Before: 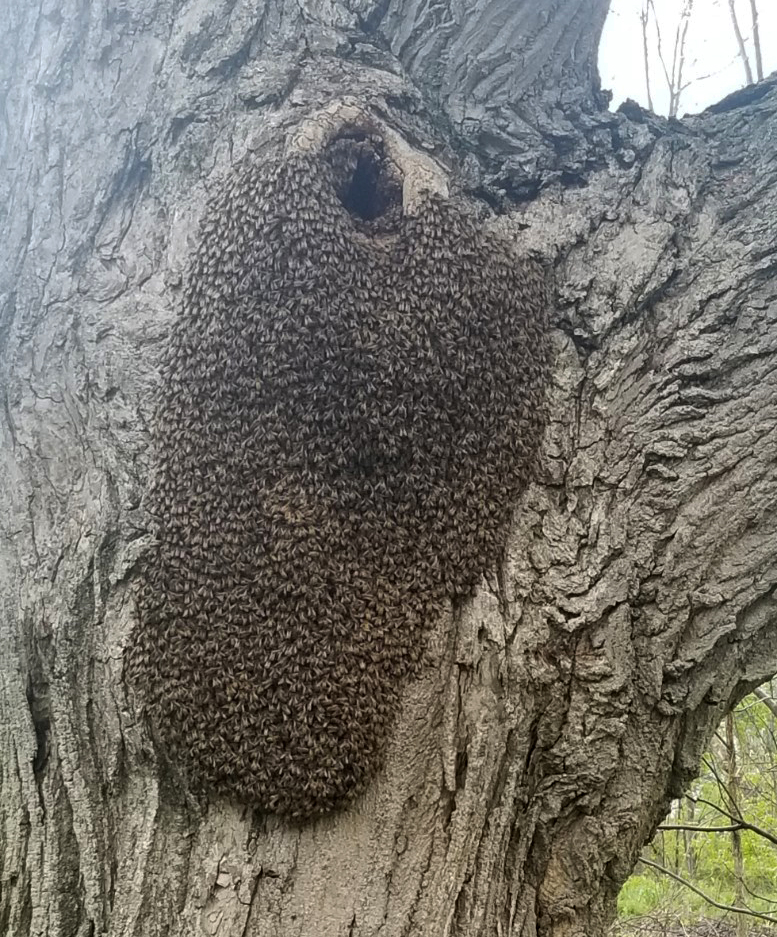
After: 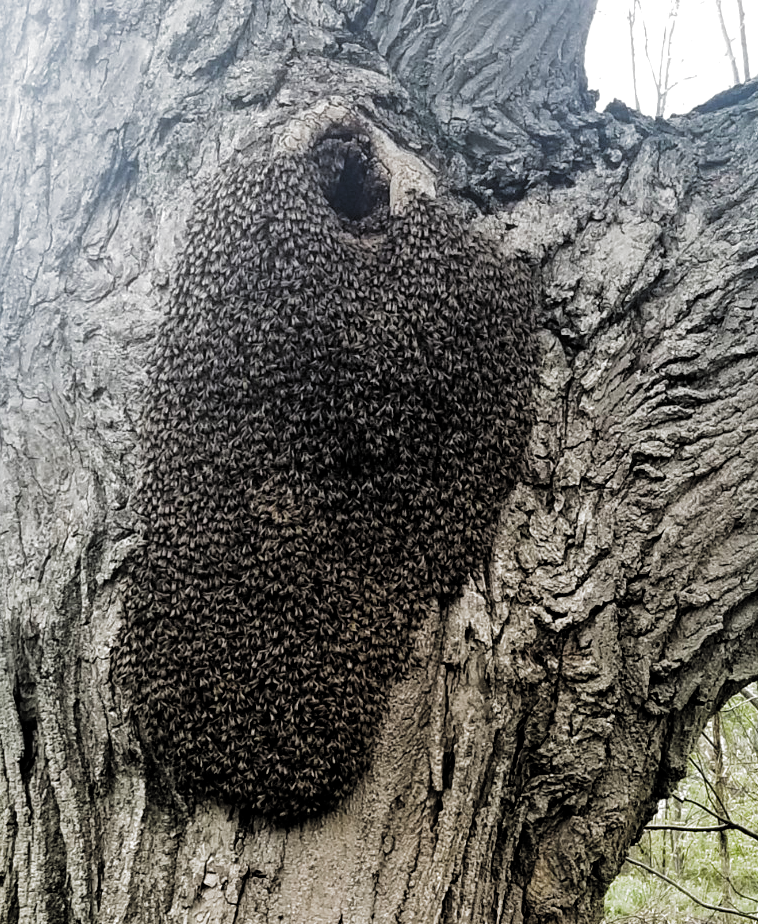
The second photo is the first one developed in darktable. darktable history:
crop and rotate: left 1.719%, right 0.643%, bottom 1.377%
filmic rgb: black relative exposure -3.62 EV, white relative exposure 2.13 EV, hardness 3.63, color science v4 (2020), contrast in shadows soft, contrast in highlights soft
